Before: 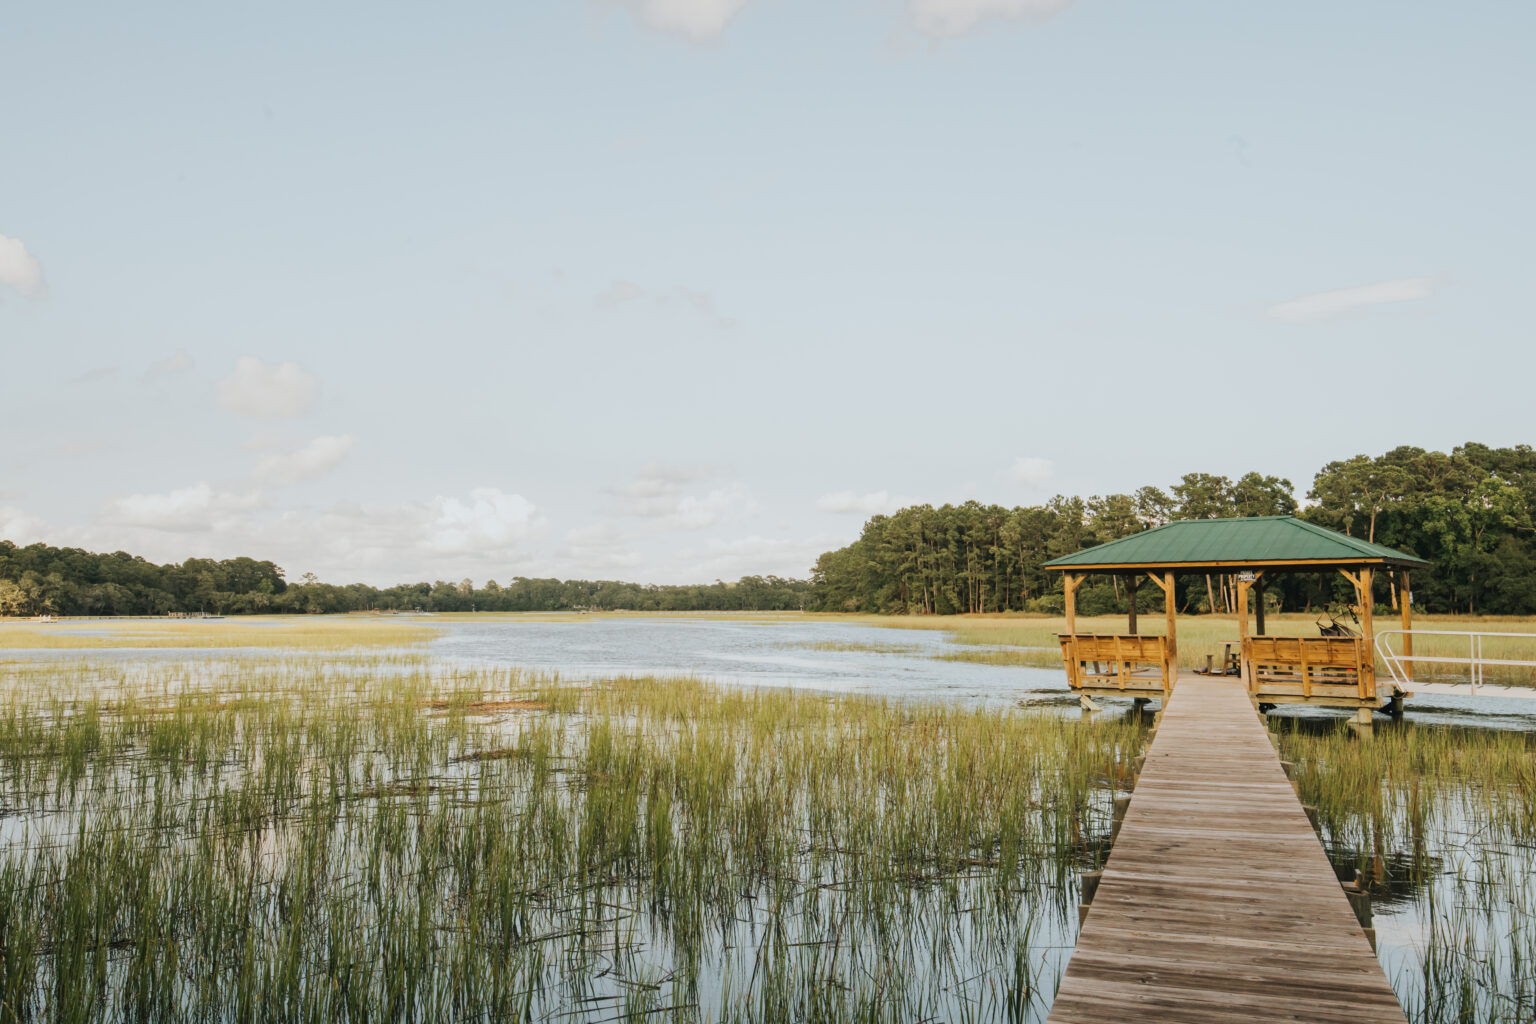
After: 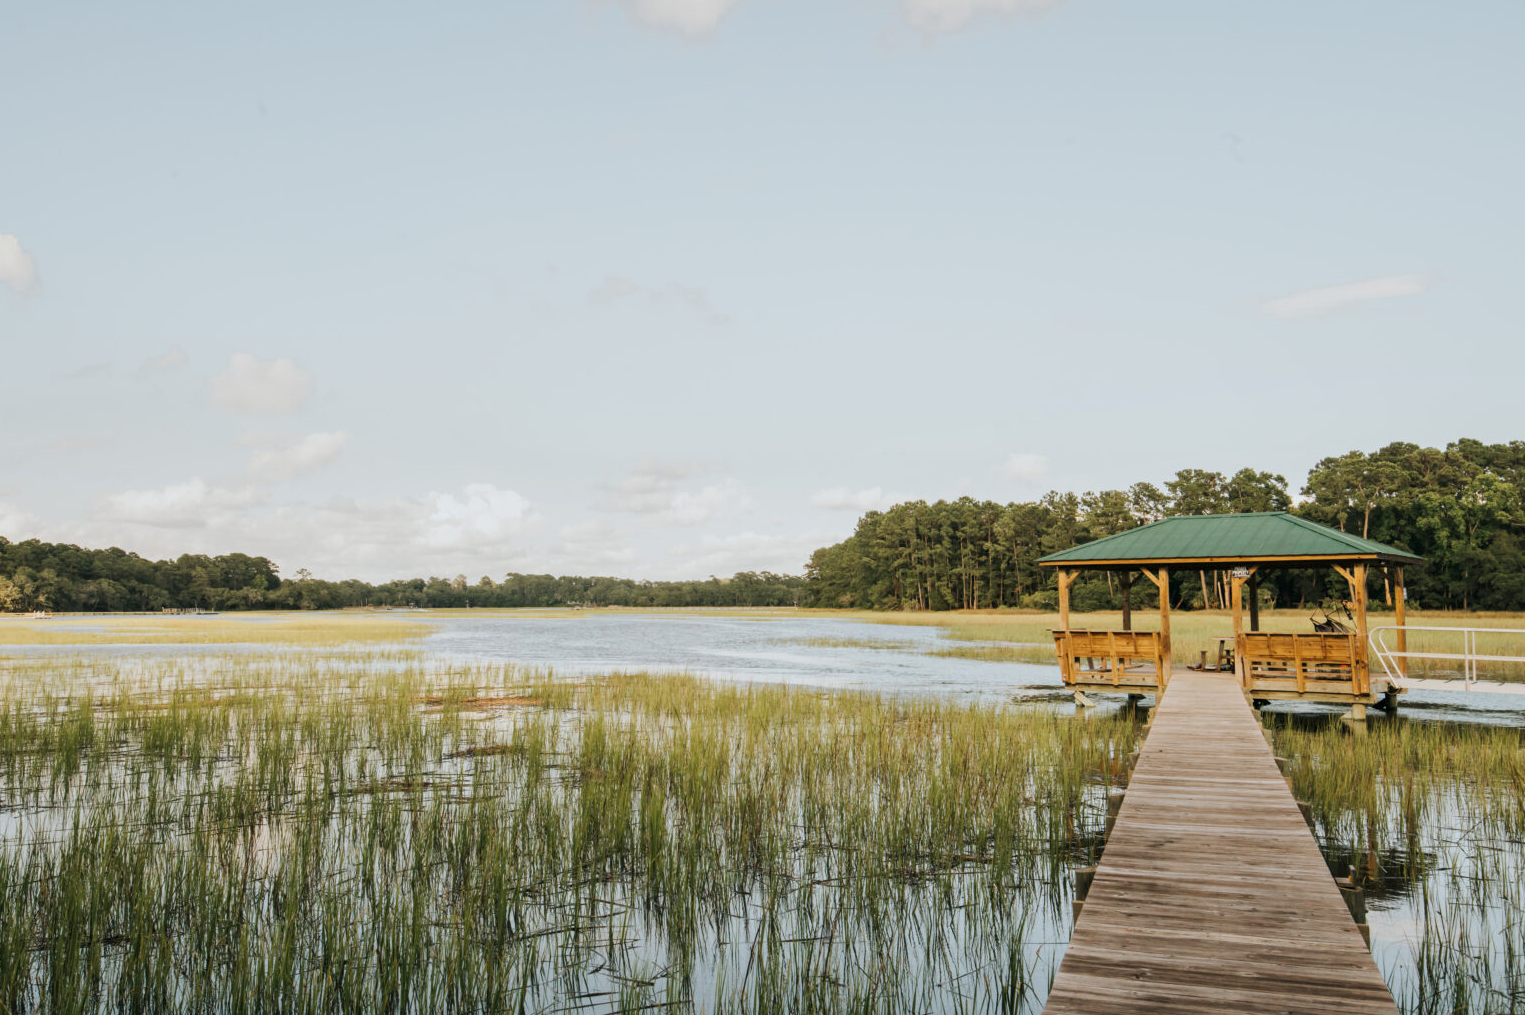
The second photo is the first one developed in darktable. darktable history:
crop: left 0.434%, top 0.485%, right 0.244%, bottom 0.386%
contrast equalizer: octaves 7, y [[0.6 ×6], [0.55 ×6], [0 ×6], [0 ×6], [0 ×6]], mix 0.15
